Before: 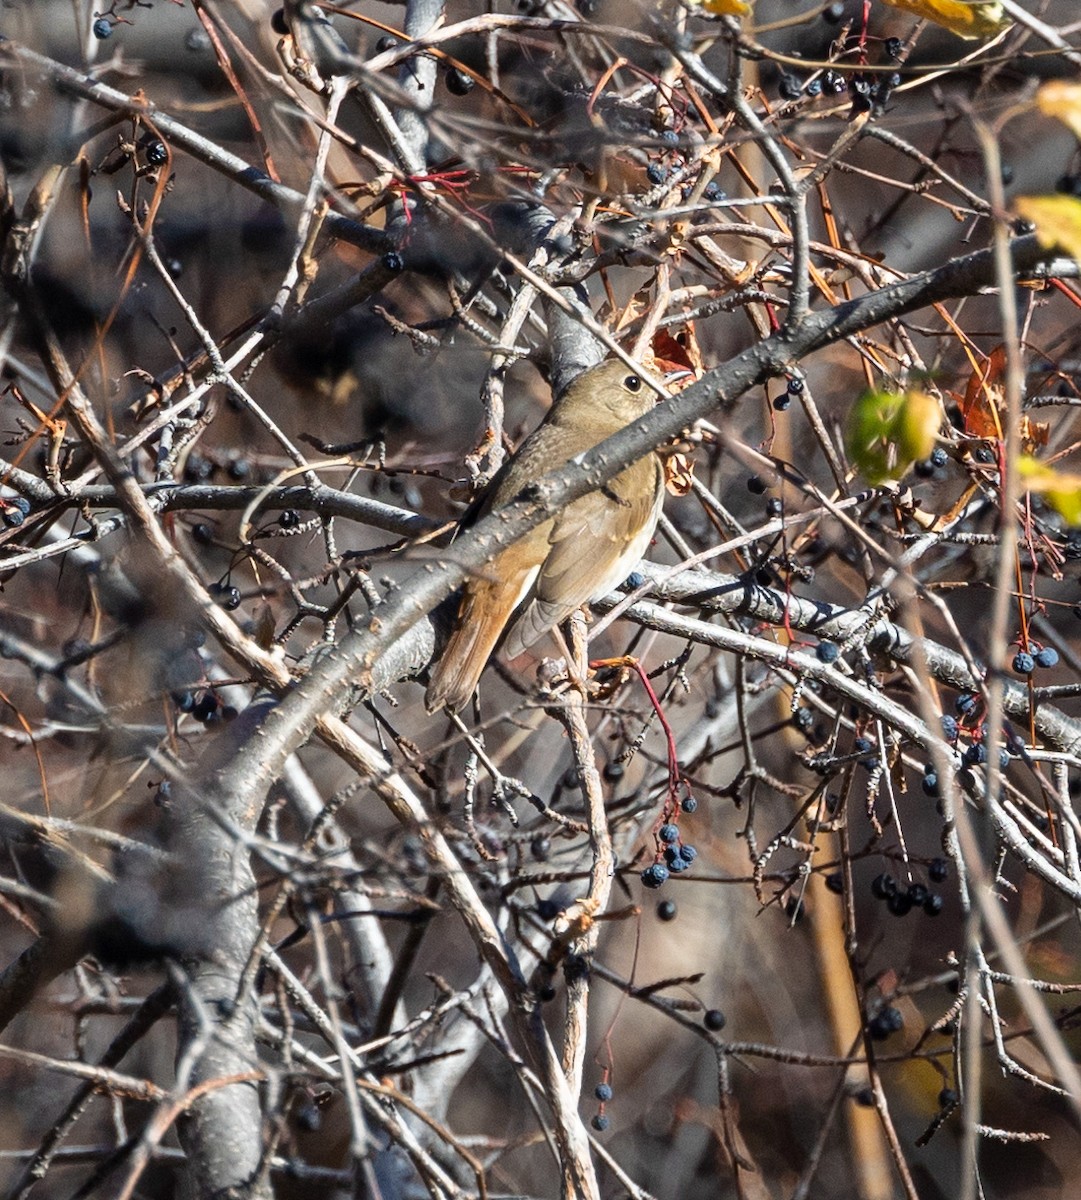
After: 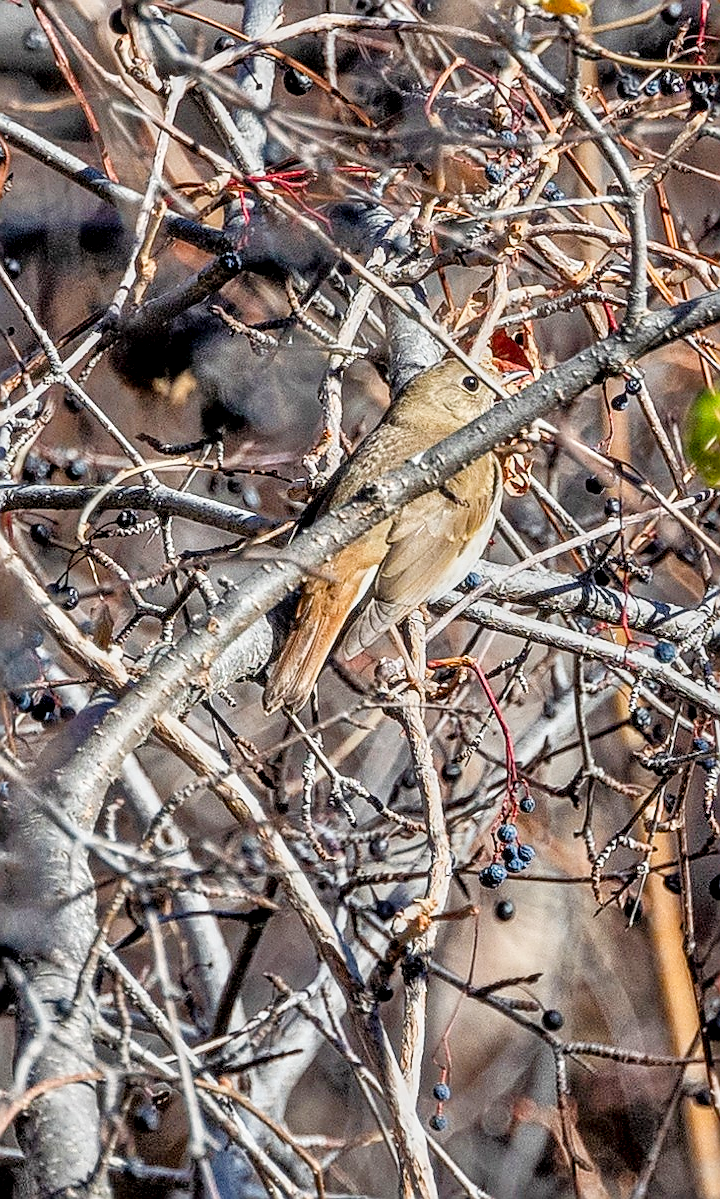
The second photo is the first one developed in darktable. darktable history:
filmic rgb: black relative exposure -5 EV, hardness 2.88, contrast 1.2
sharpen: radius 1.4, amount 1.25, threshold 0.7
local contrast: highlights 61%, detail 143%, midtone range 0.428
shadows and highlights: soften with gaussian
exposure: exposure 0.191 EV, compensate highlight preservation false
tone equalizer: -8 EV 2 EV, -7 EV 2 EV, -6 EV 2 EV, -5 EV 2 EV, -4 EV 2 EV, -3 EV 1.5 EV, -2 EV 1 EV, -1 EV 0.5 EV
crop and rotate: left 15.055%, right 18.278%
contrast brightness saturation: contrast 0.07, brightness -0.13, saturation 0.06
